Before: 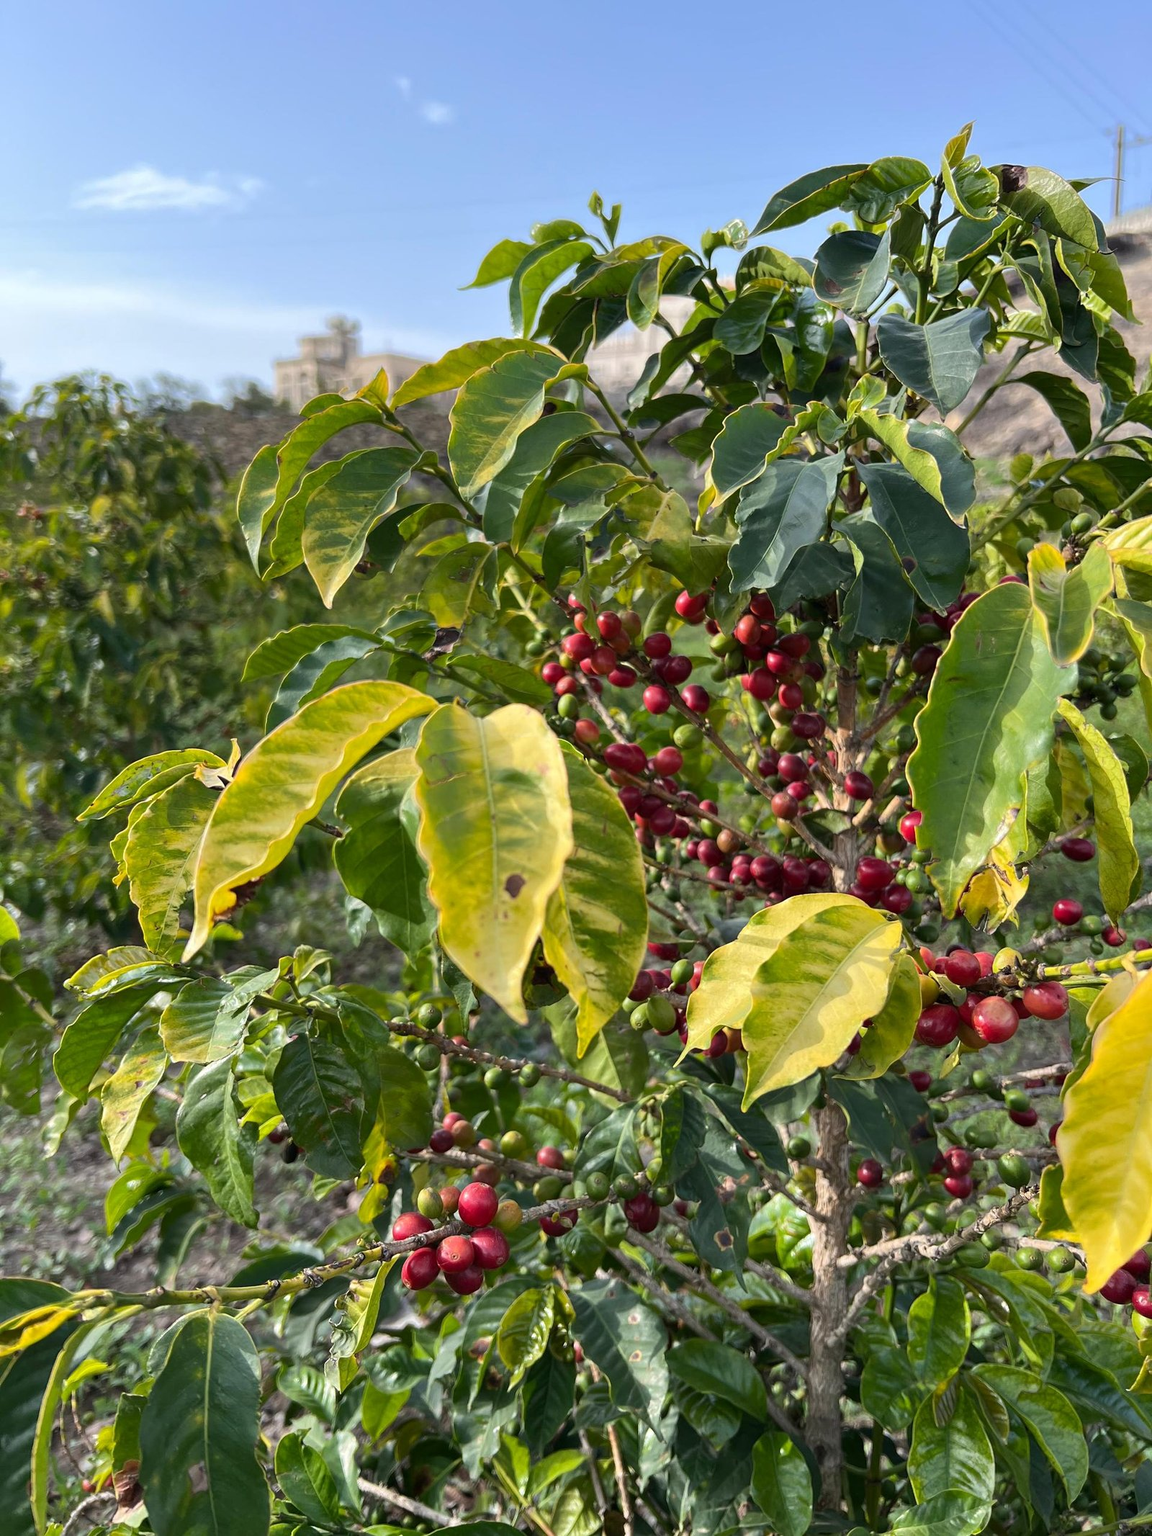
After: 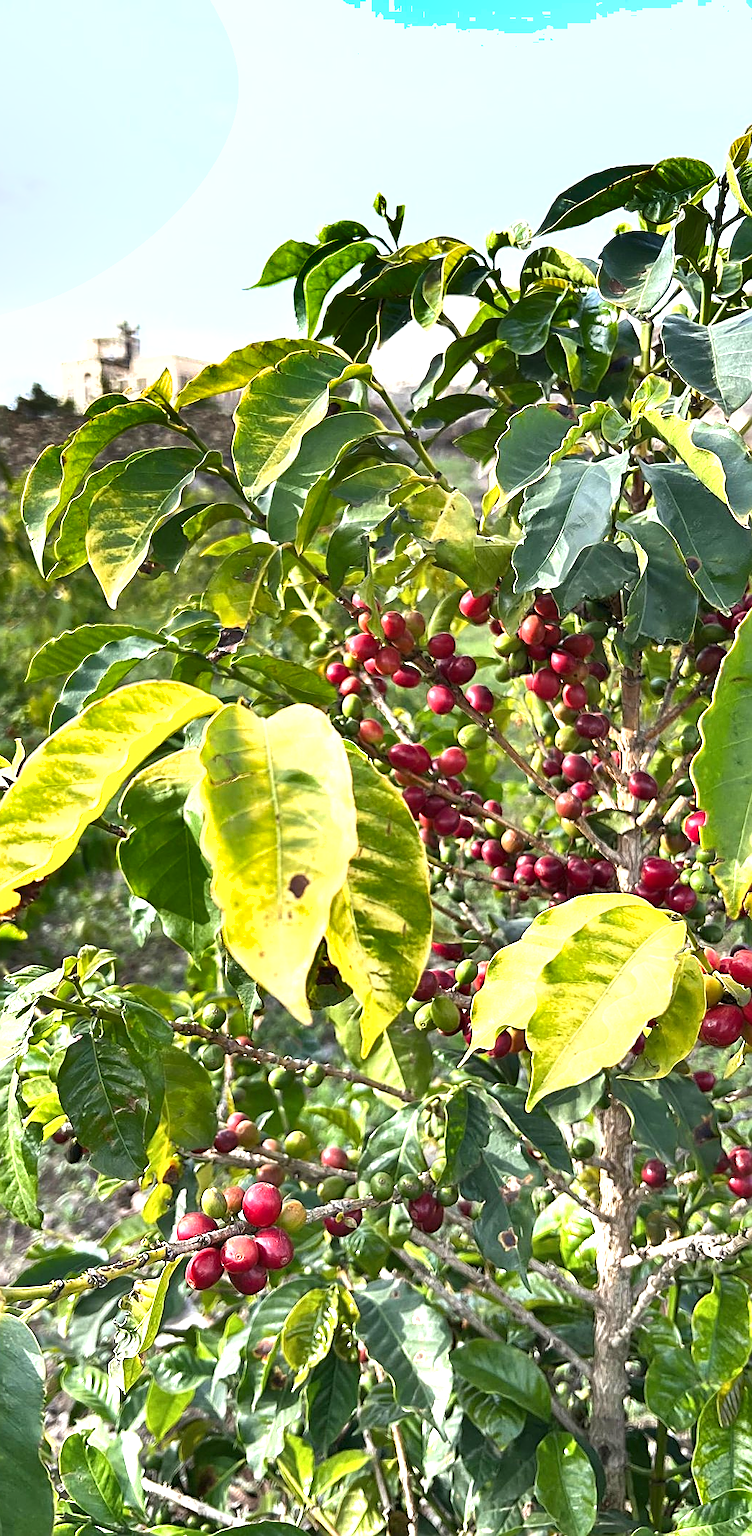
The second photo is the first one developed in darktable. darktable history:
exposure: black level correction 0, exposure 1.2 EV, compensate highlight preservation false
shadows and highlights: radius 170.89, shadows 27.16, white point adjustment 3.1, highlights -68.82, soften with gaussian
crop and rotate: left 18.759%, right 15.889%
sharpen: amount 0.736
